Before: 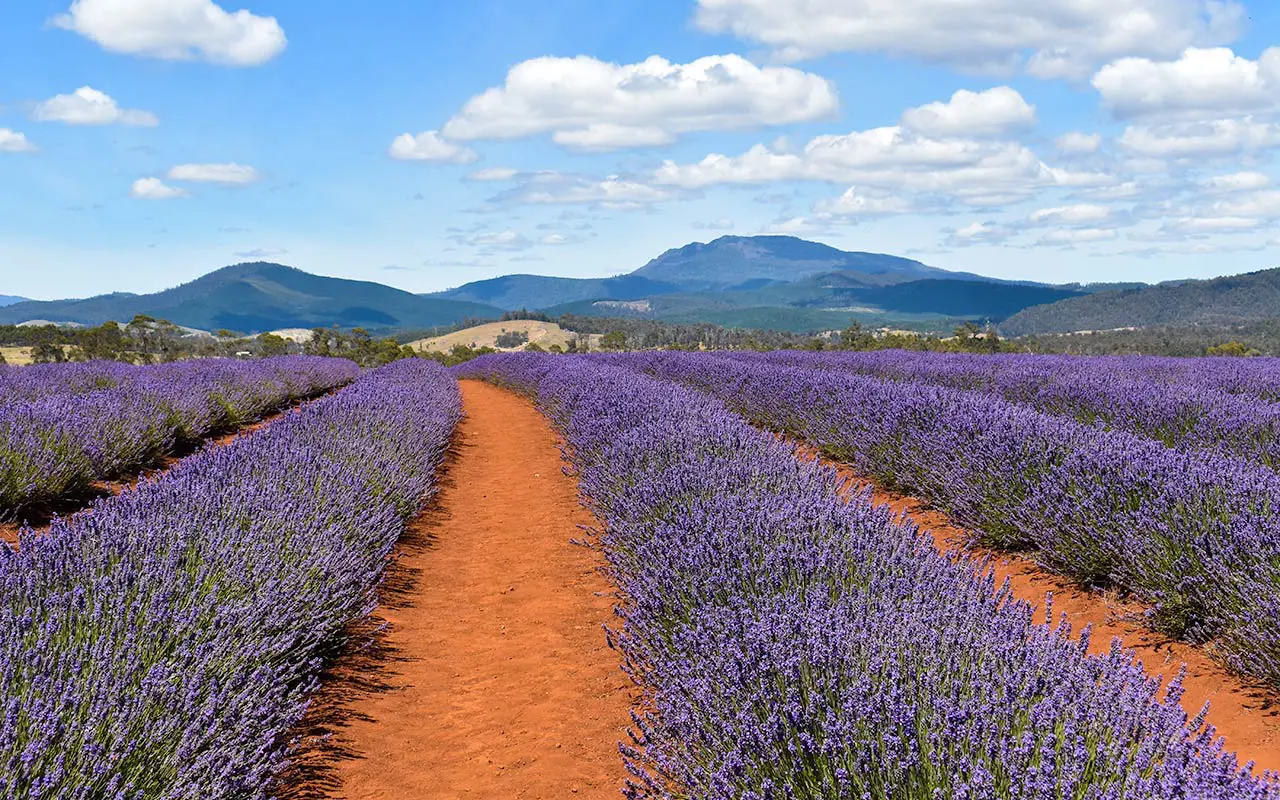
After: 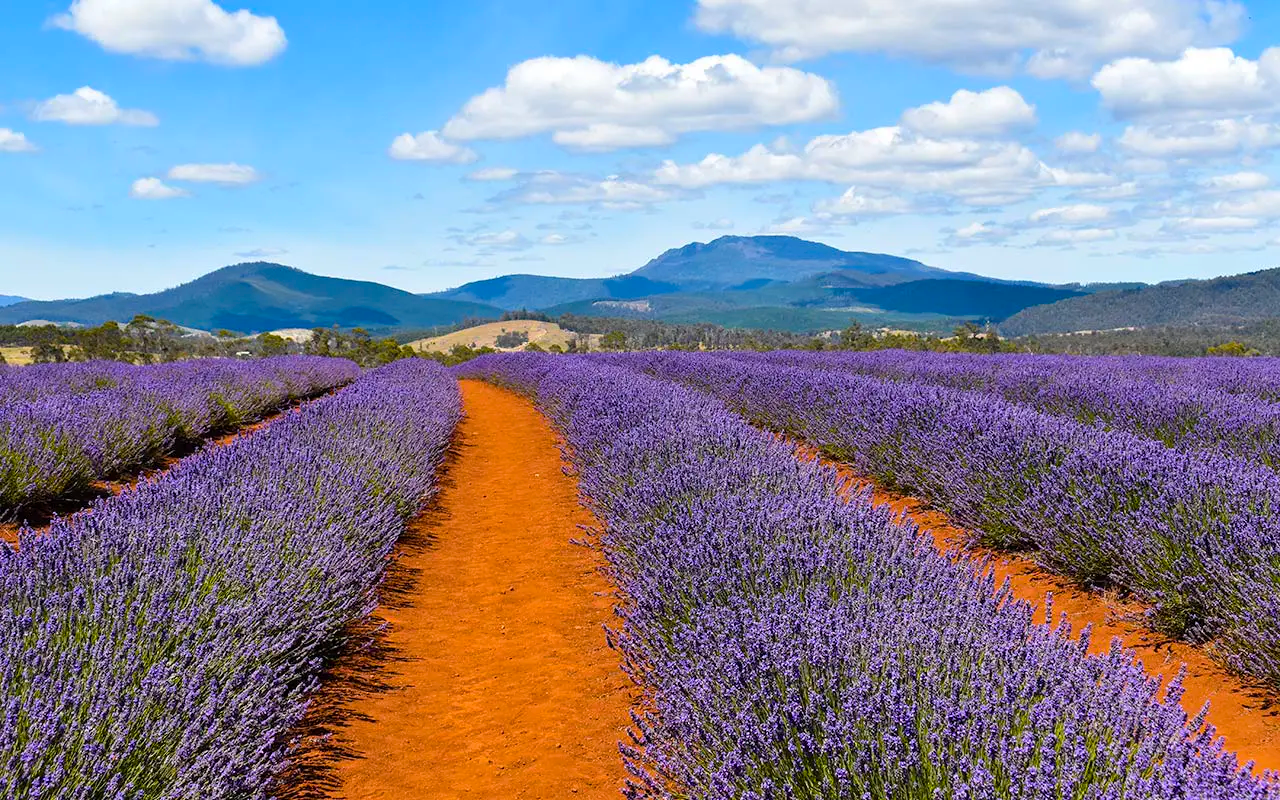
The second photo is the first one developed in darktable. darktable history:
color balance rgb: perceptual saturation grading › global saturation 30%, global vibrance 10%
